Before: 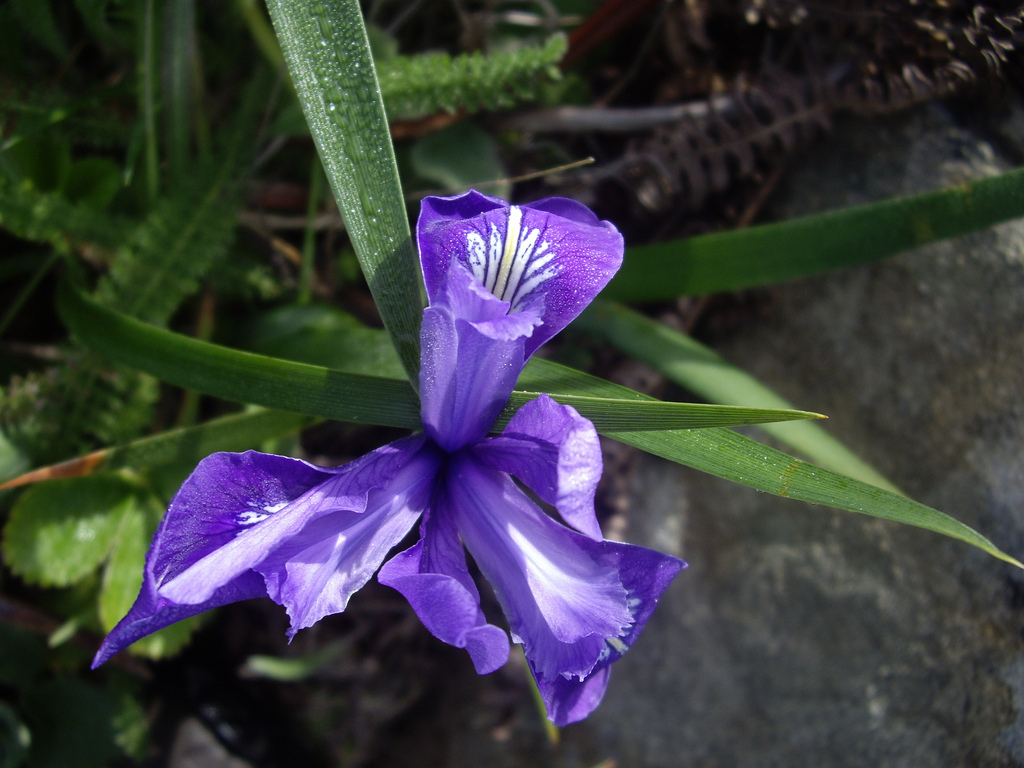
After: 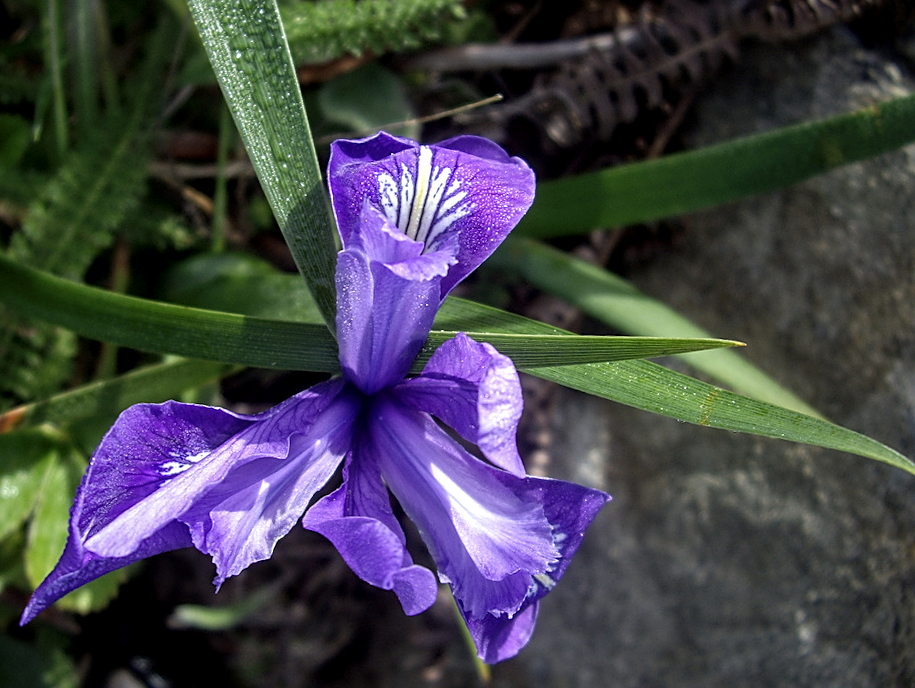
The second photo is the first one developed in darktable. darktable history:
local contrast: highlights 62%, detail 143%, midtone range 0.429
crop and rotate: angle 2.29°, left 5.942%, top 5.68%
sharpen: radius 1.967
